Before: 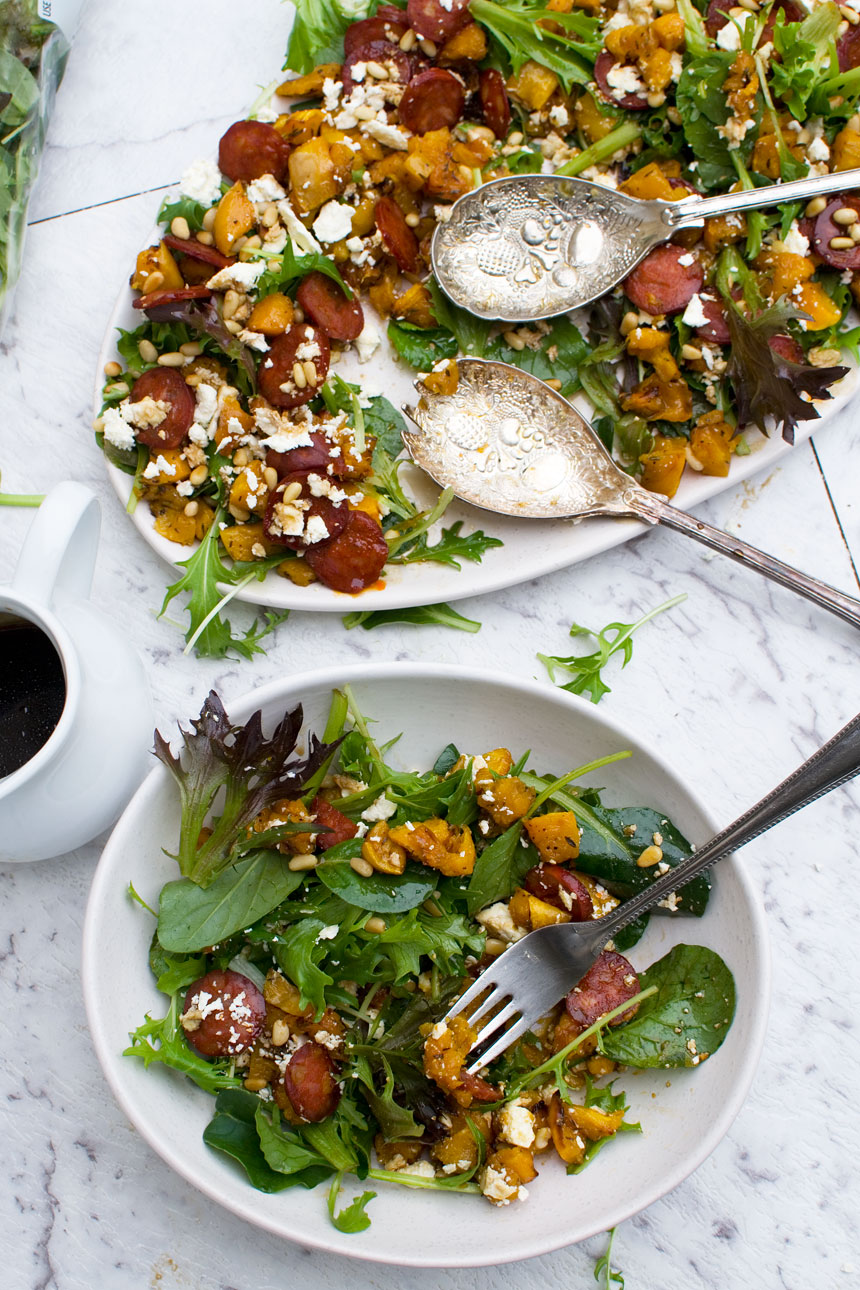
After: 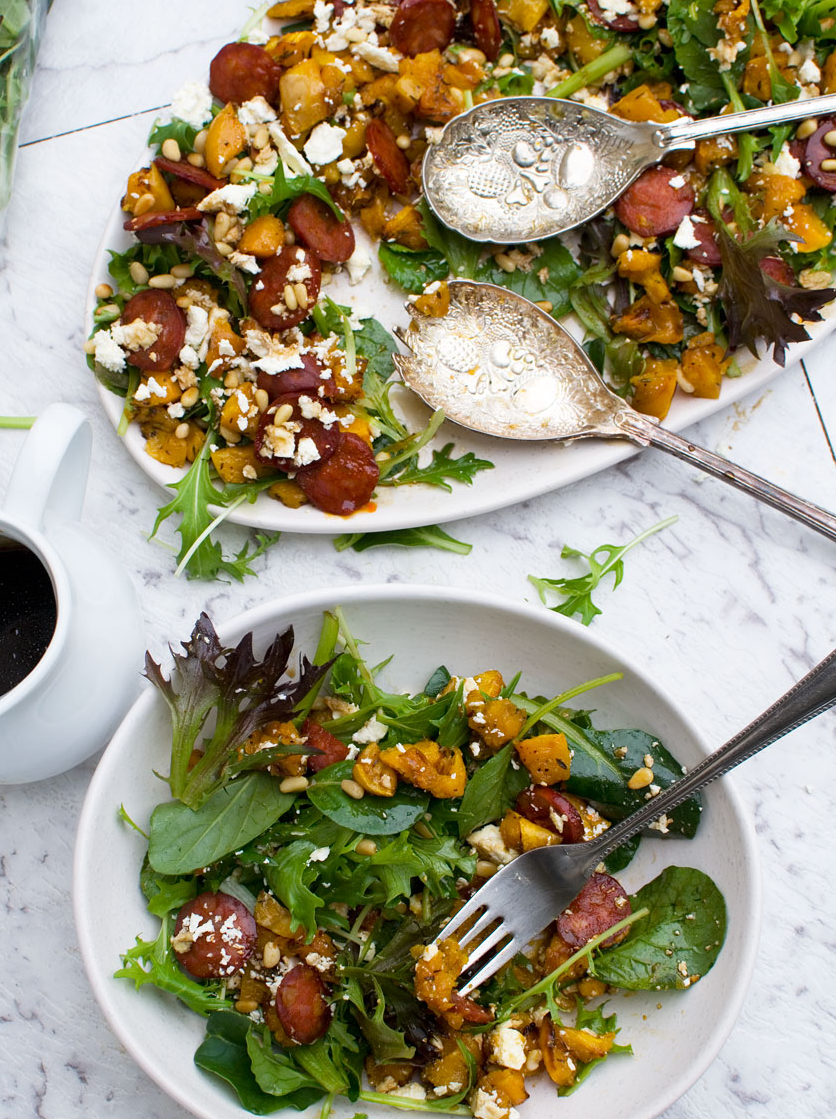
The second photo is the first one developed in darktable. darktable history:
crop: left 1.148%, top 6.117%, right 1.543%, bottom 7.075%
